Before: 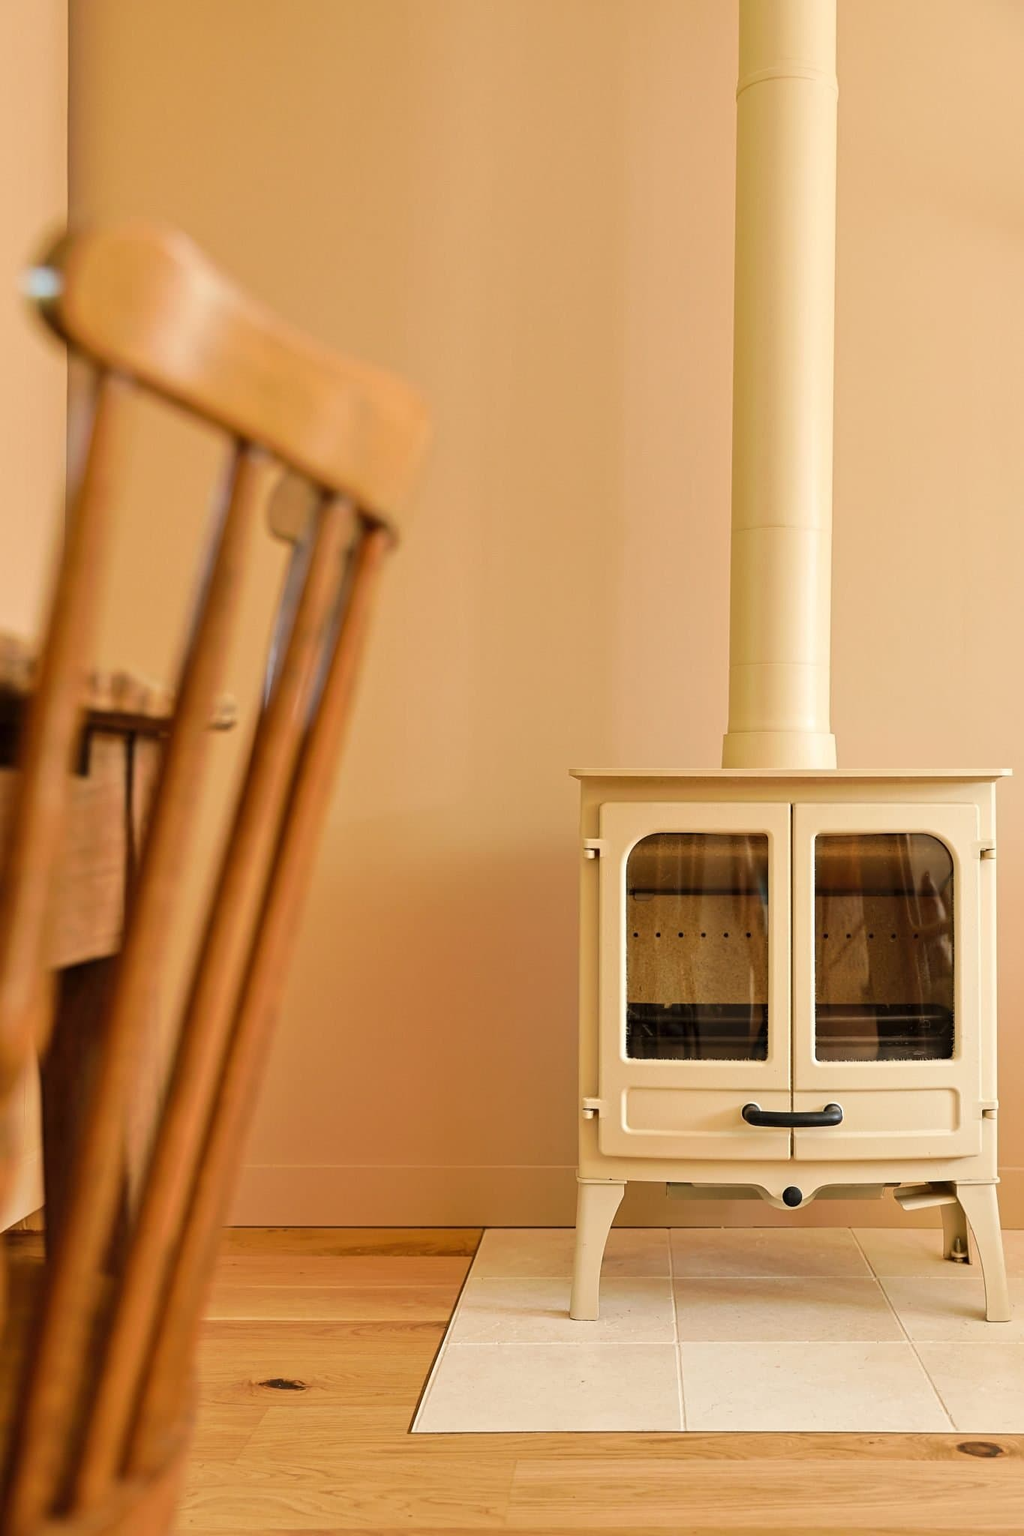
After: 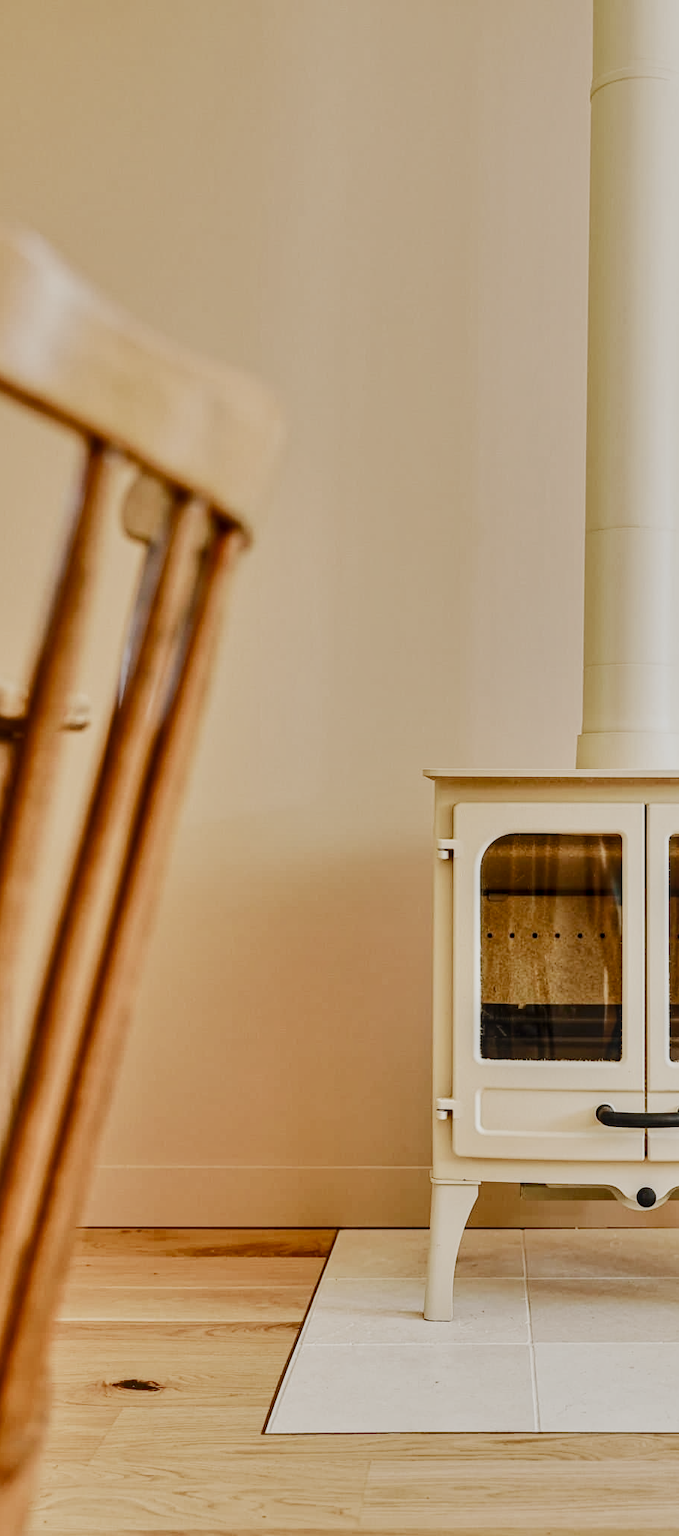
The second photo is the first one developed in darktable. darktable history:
shadows and highlights: low approximation 0.01, soften with gaussian
crop and rotate: left 14.303%, right 19.384%
color balance rgb: perceptual saturation grading › global saturation 0.239%, perceptual saturation grading › highlights -19.762%, perceptual saturation grading › shadows 20.07%, saturation formula JzAzBz (2021)
tone equalizer: -8 EV -0.397 EV, -7 EV -0.362 EV, -6 EV -0.309 EV, -5 EV -0.239 EV, -3 EV 0.22 EV, -2 EV 0.34 EV, -1 EV 0.4 EV, +0 EV 0.427 EV, edges refinement/feathering 500, mask exposure compensation -1.57 EV, preserve details no
local contrast: on, module defaults
filmic rgb: black relative exposure -16 EV, white relative exposure 4.94 EV, hardness 6.19, preserve chrominance no, color science v5 (2021), contrast in shadows safe, contrast in highlights safe
